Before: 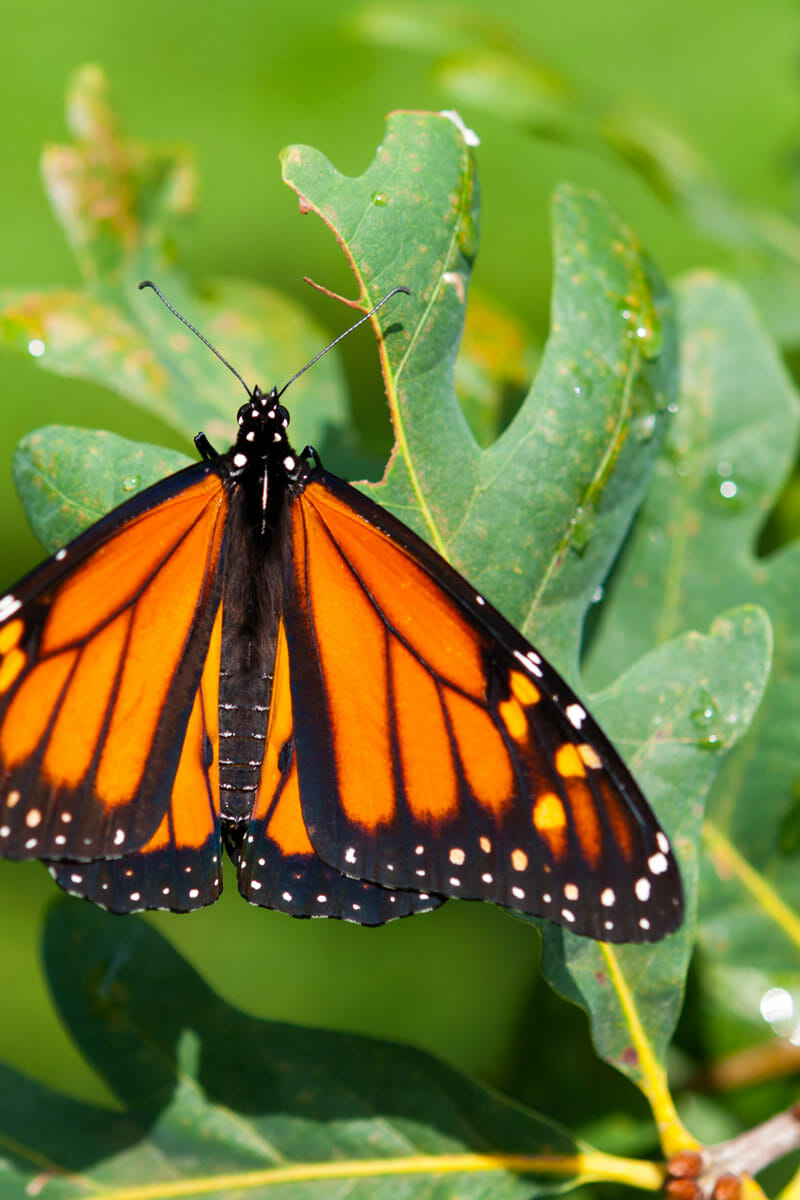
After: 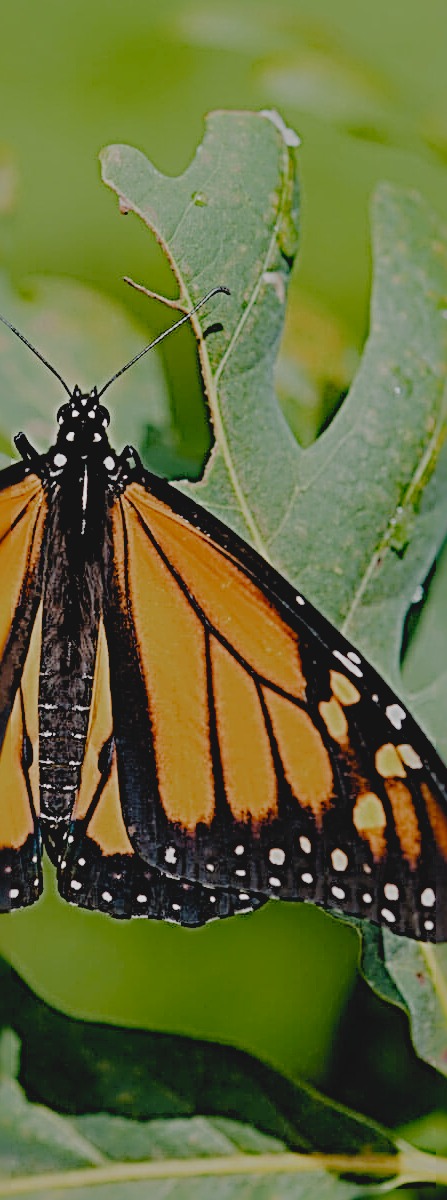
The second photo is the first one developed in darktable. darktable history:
crop and rotate: left 22.601%, right 21.503%
contrast brightness saturation: contrast -0.122
filmic rgb: black relative exposure -4.47 EV, white relative exposure 6.62 EV, threshold 2.99 EV, hardness 1.84, contrast 0.508, add noise in highlights 0.001, preserve chrominance no, color science v3 (2019), use custom middle-gray values true, contrast in highlights soft, enable highlight reconstruction true
sharpen: radius 4.051, amount 1.983
